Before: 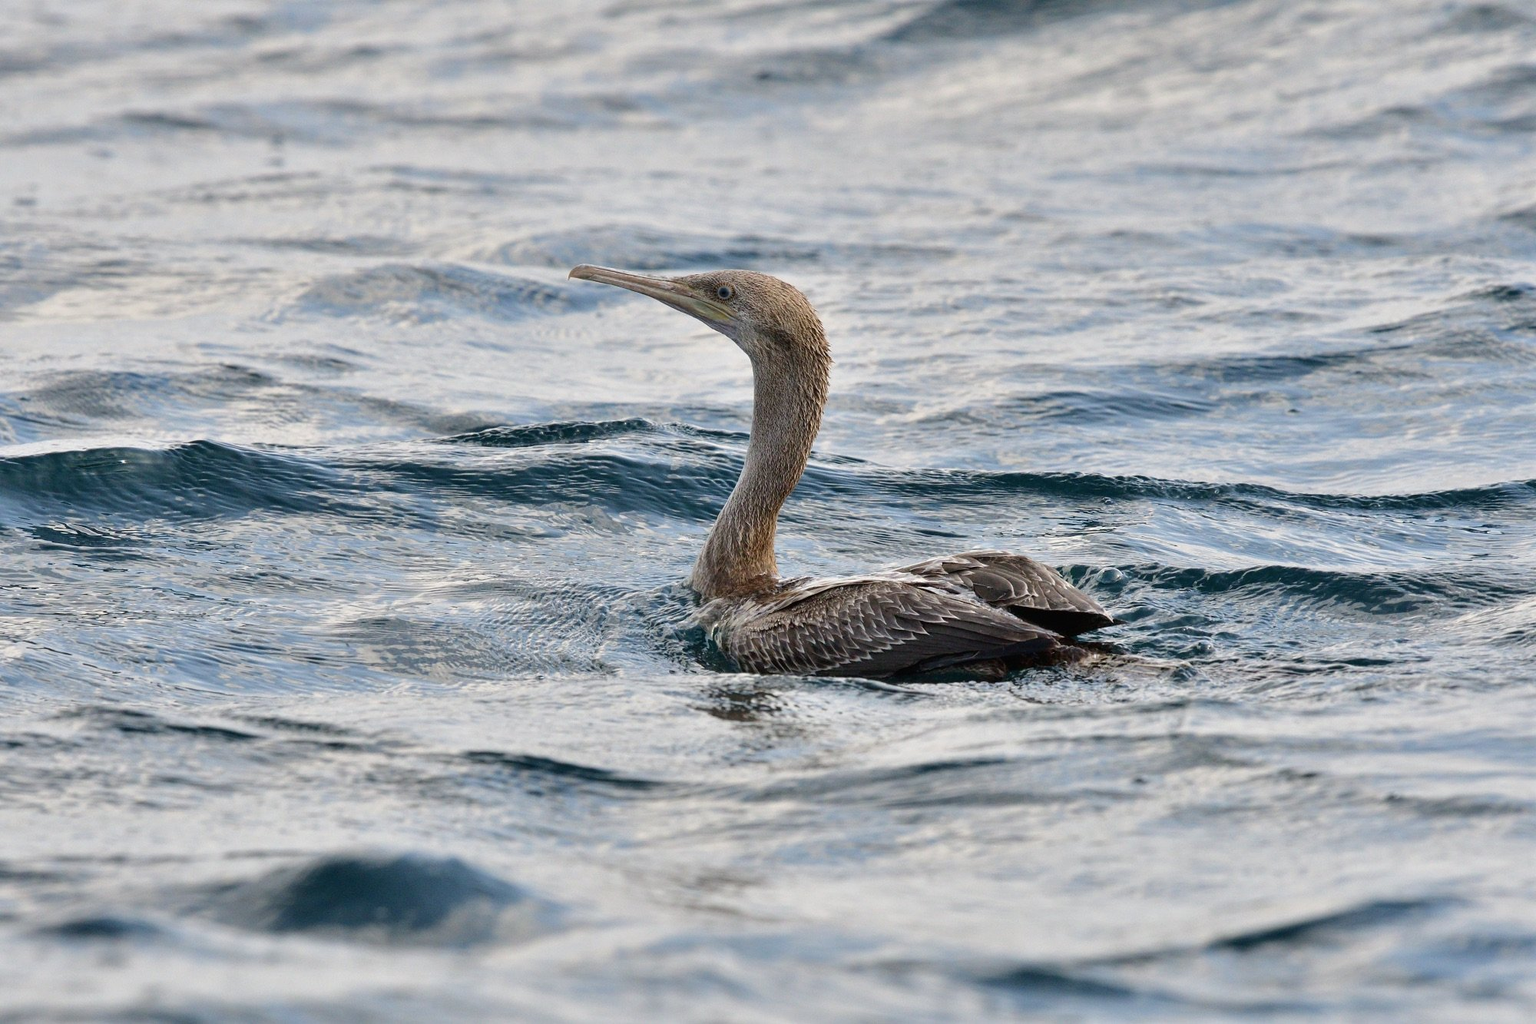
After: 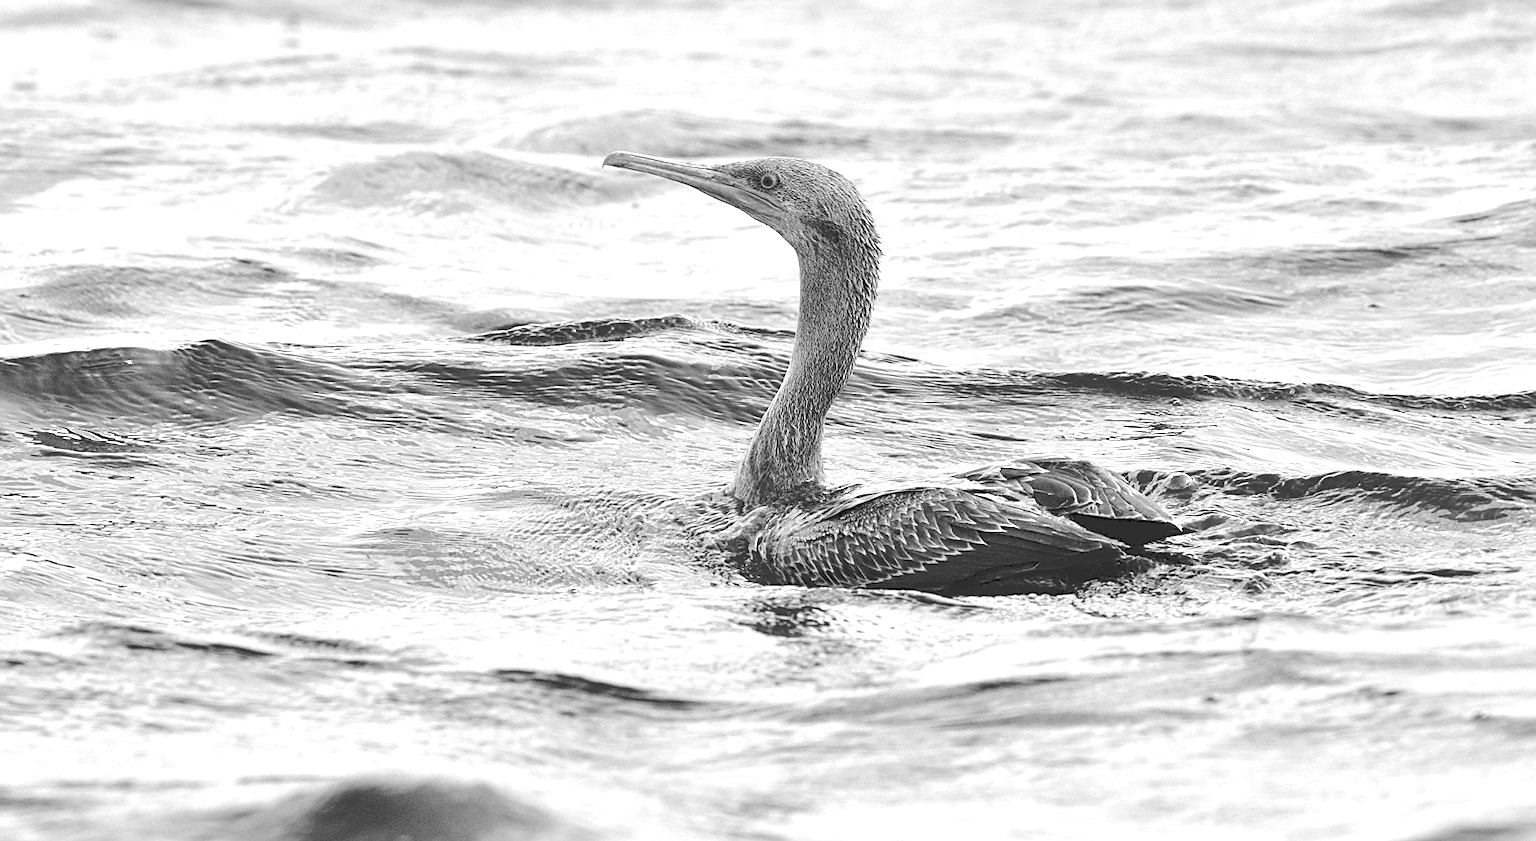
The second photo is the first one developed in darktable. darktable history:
exposure: black level correction 0, exposure 0.696 EV, compensate highlight preservation false
crop and rotate: angle 0.103°, top 11.885%, right 5.678%, bottom 10.606%
color calibration: output gray [0.246, 0.254, 0.501, 0], illuminant custom, x 0.389, y 0.387, temperature 3817.3 K
sharpen: on, module defaults
base curve: curves: ch0 [(0, 0.024) (0.055, 0.065) (0.121, 0.166) (0.236, 0.319) (0.693, 0.726) (1, 1)]
